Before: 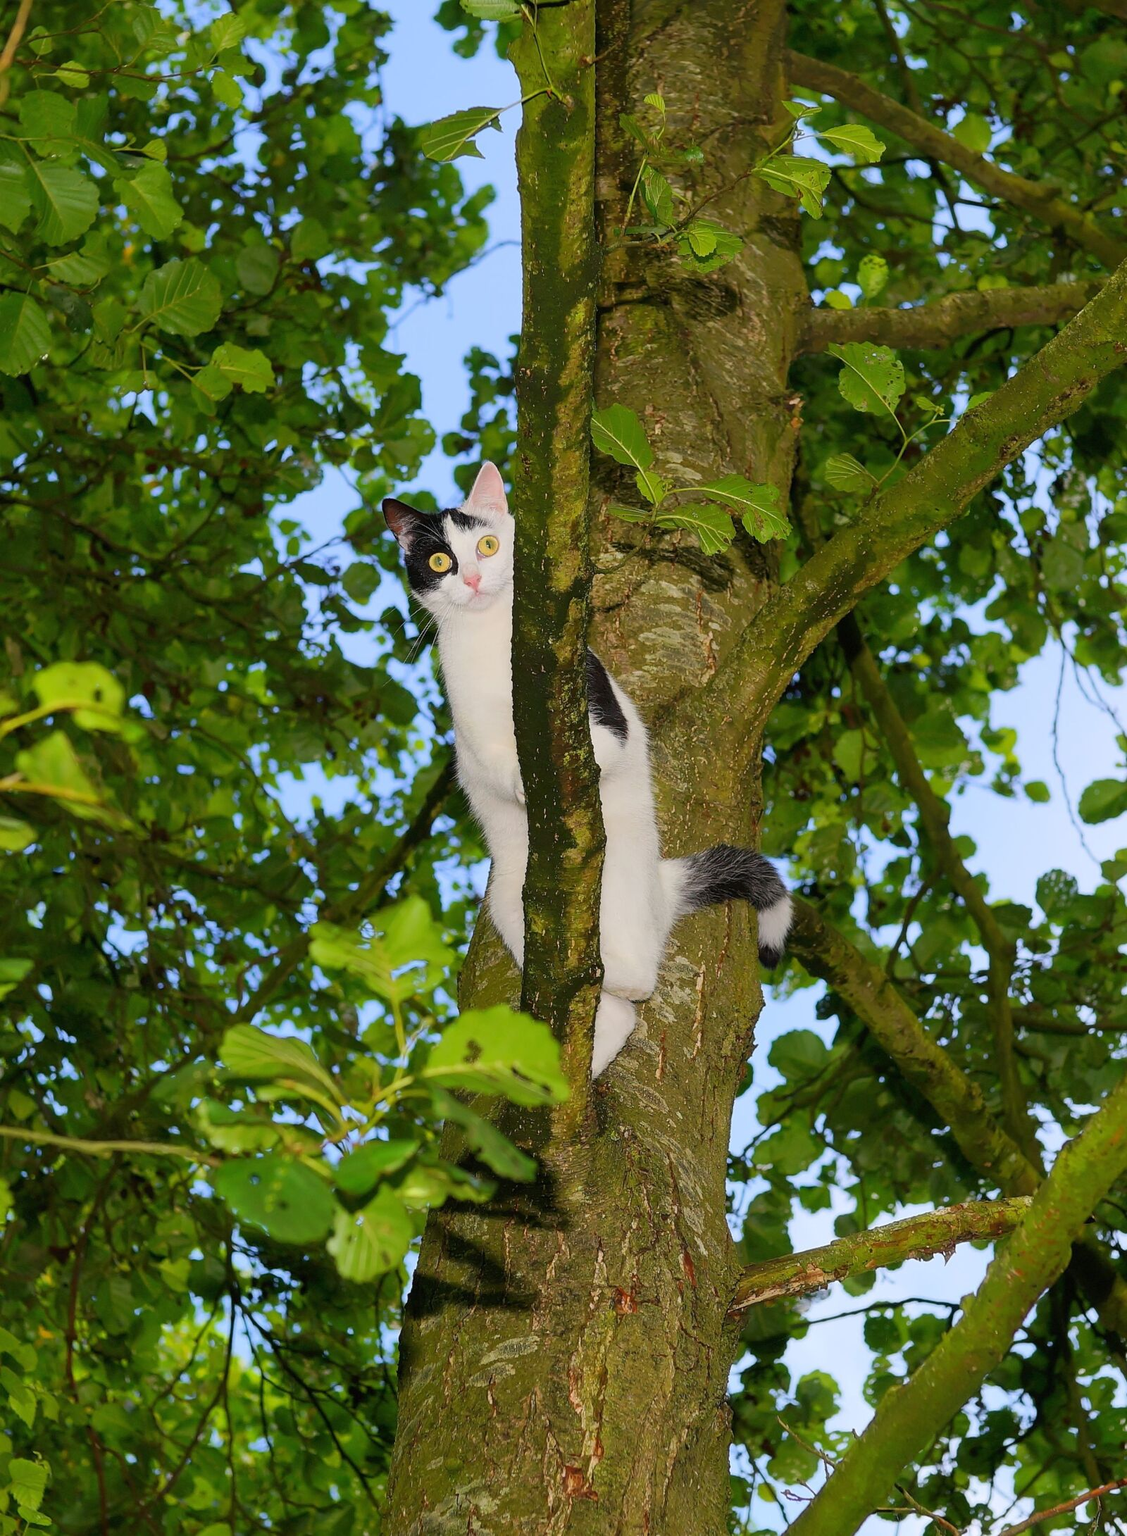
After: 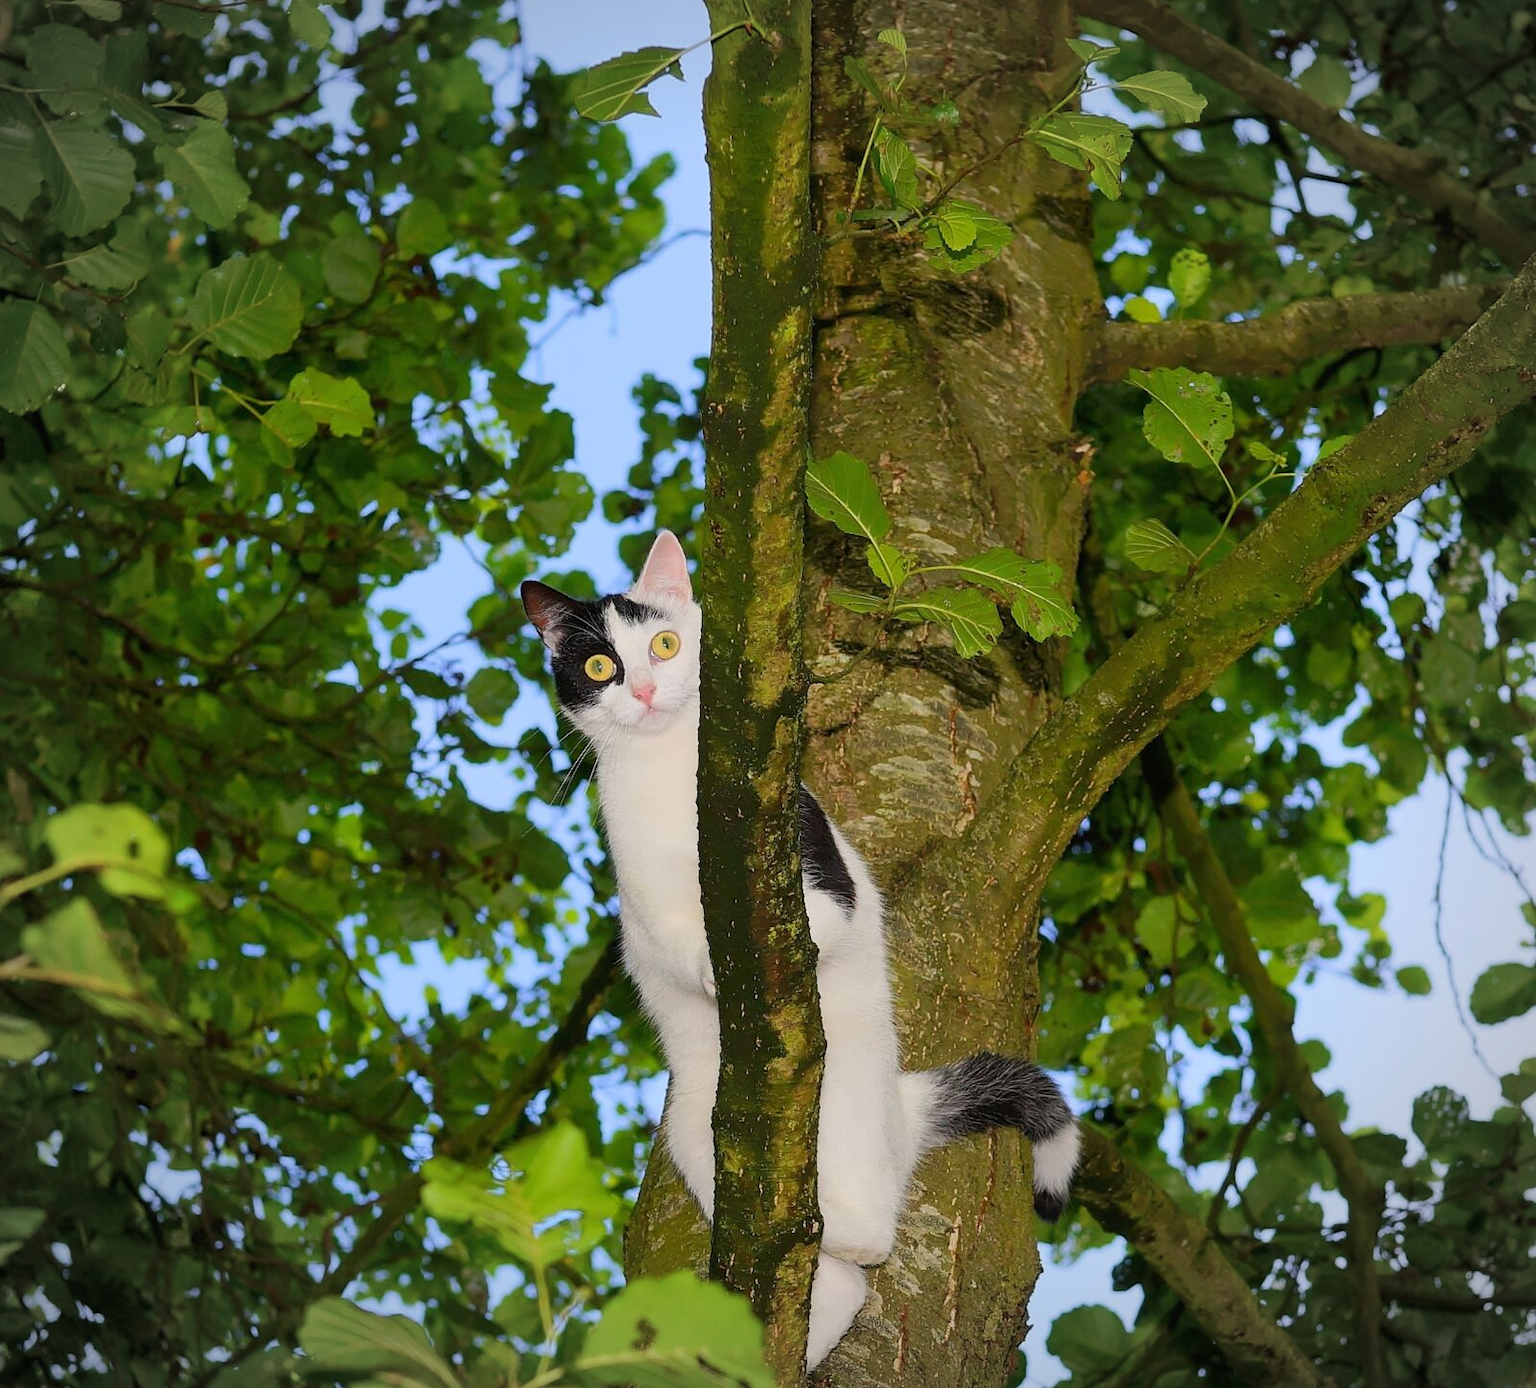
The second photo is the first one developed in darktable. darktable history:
vignetting: automatic ratio true
crop and rotate: top 4.811%, bottom 28.873%
